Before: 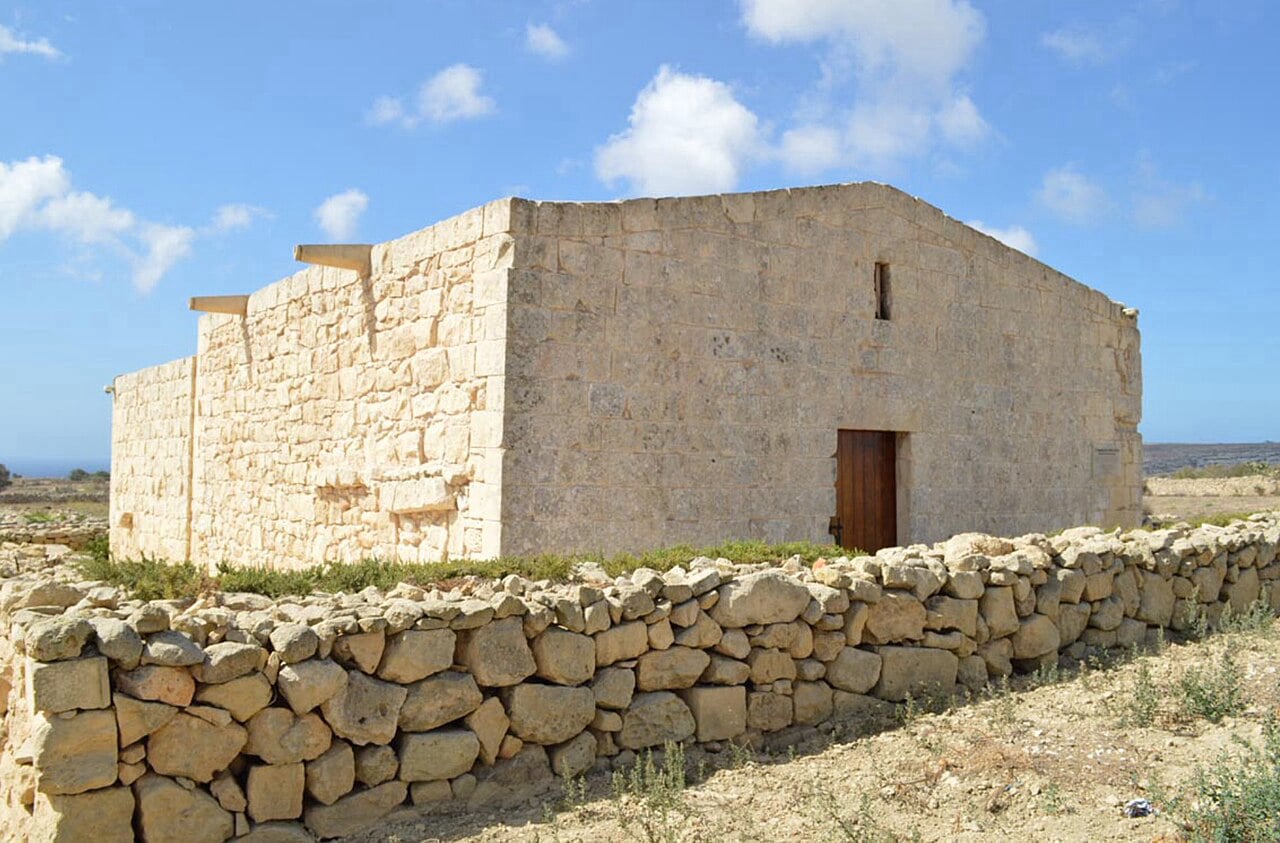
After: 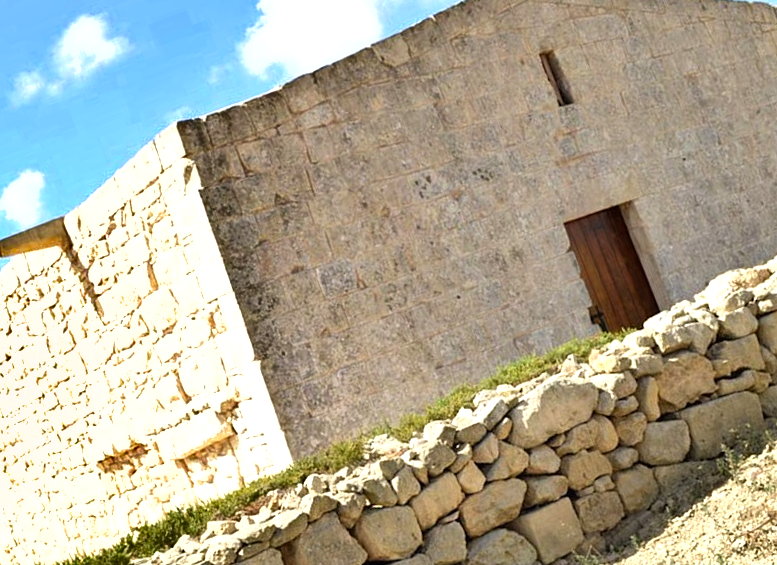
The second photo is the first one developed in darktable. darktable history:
tone equalizer: -8 EV -0.79 EV, -7 EV -0.699 EV, -6 EV -0.607 EV, -5 EV -0.417 EV, -3 EV 0.398 EV, -2 EV 0.6 EV, -1 EV 0.676 EV, +0 EV 0.742 EV
shadows and highlights: shadows 39.73, highlights -54.27, low approximation 0.01, soften with gaussian
crop and rotate: angle 20.82°, left 6.765%, right 3.652%, bottom 1.056%
